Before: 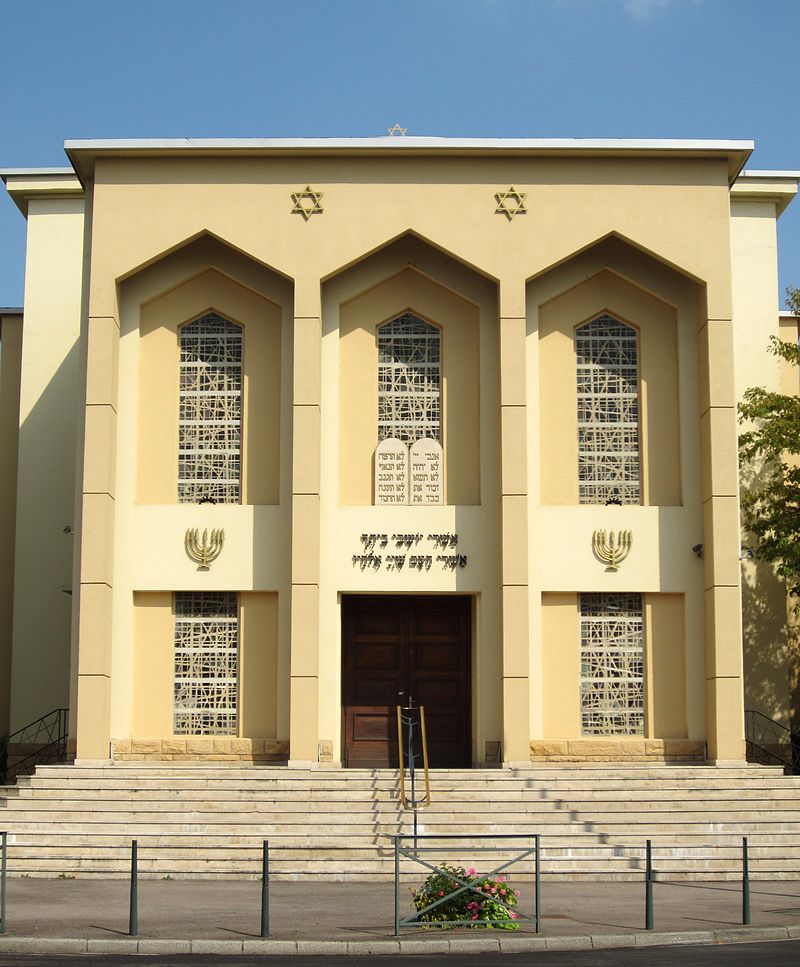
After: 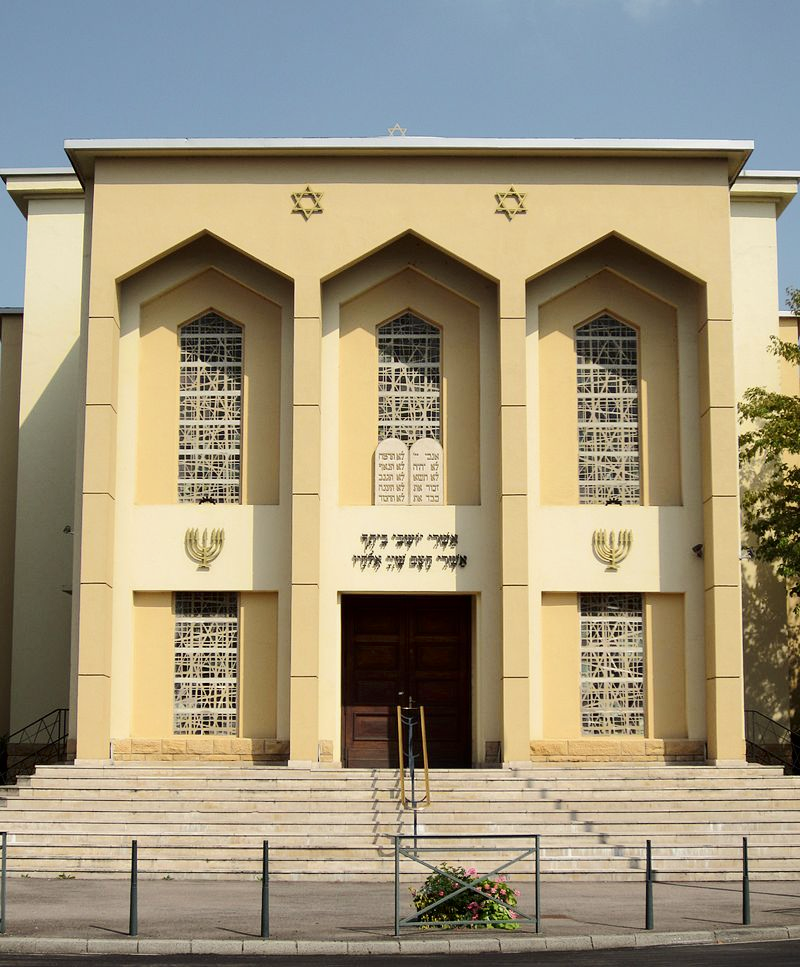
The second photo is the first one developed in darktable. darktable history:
tone curve: curves: ch0 [(0, 0) (0.052, 0.018) (0.236, 0.207) (0.41, 0.417) (0.485, 0.518) (0.54, 0.584) (0.625, 0.666) (0.845, 0.828) (0.994, 0.964)]; ch1 [(0, 0.055) (0.15, 0.117) (0.317, 0.34) (0.382, 0.408) (0.434, 0.441) (0.472, 0.479) (0.498, 0.501) (0.557, 0.558) (0.616, 0.59) (0.739, 0.7) (0.873, 0.857) (1, 0.928)]; ch2 [(0, 0) (0.352, 0.403) (0.447, 0.466) (0.482, 0.482) (0.528, 0.526) (0.586, 0.577) (0.618, 0.621) (0.785, 0.747) (1, 1)], color space Lab, independent channels, preserve colors none
